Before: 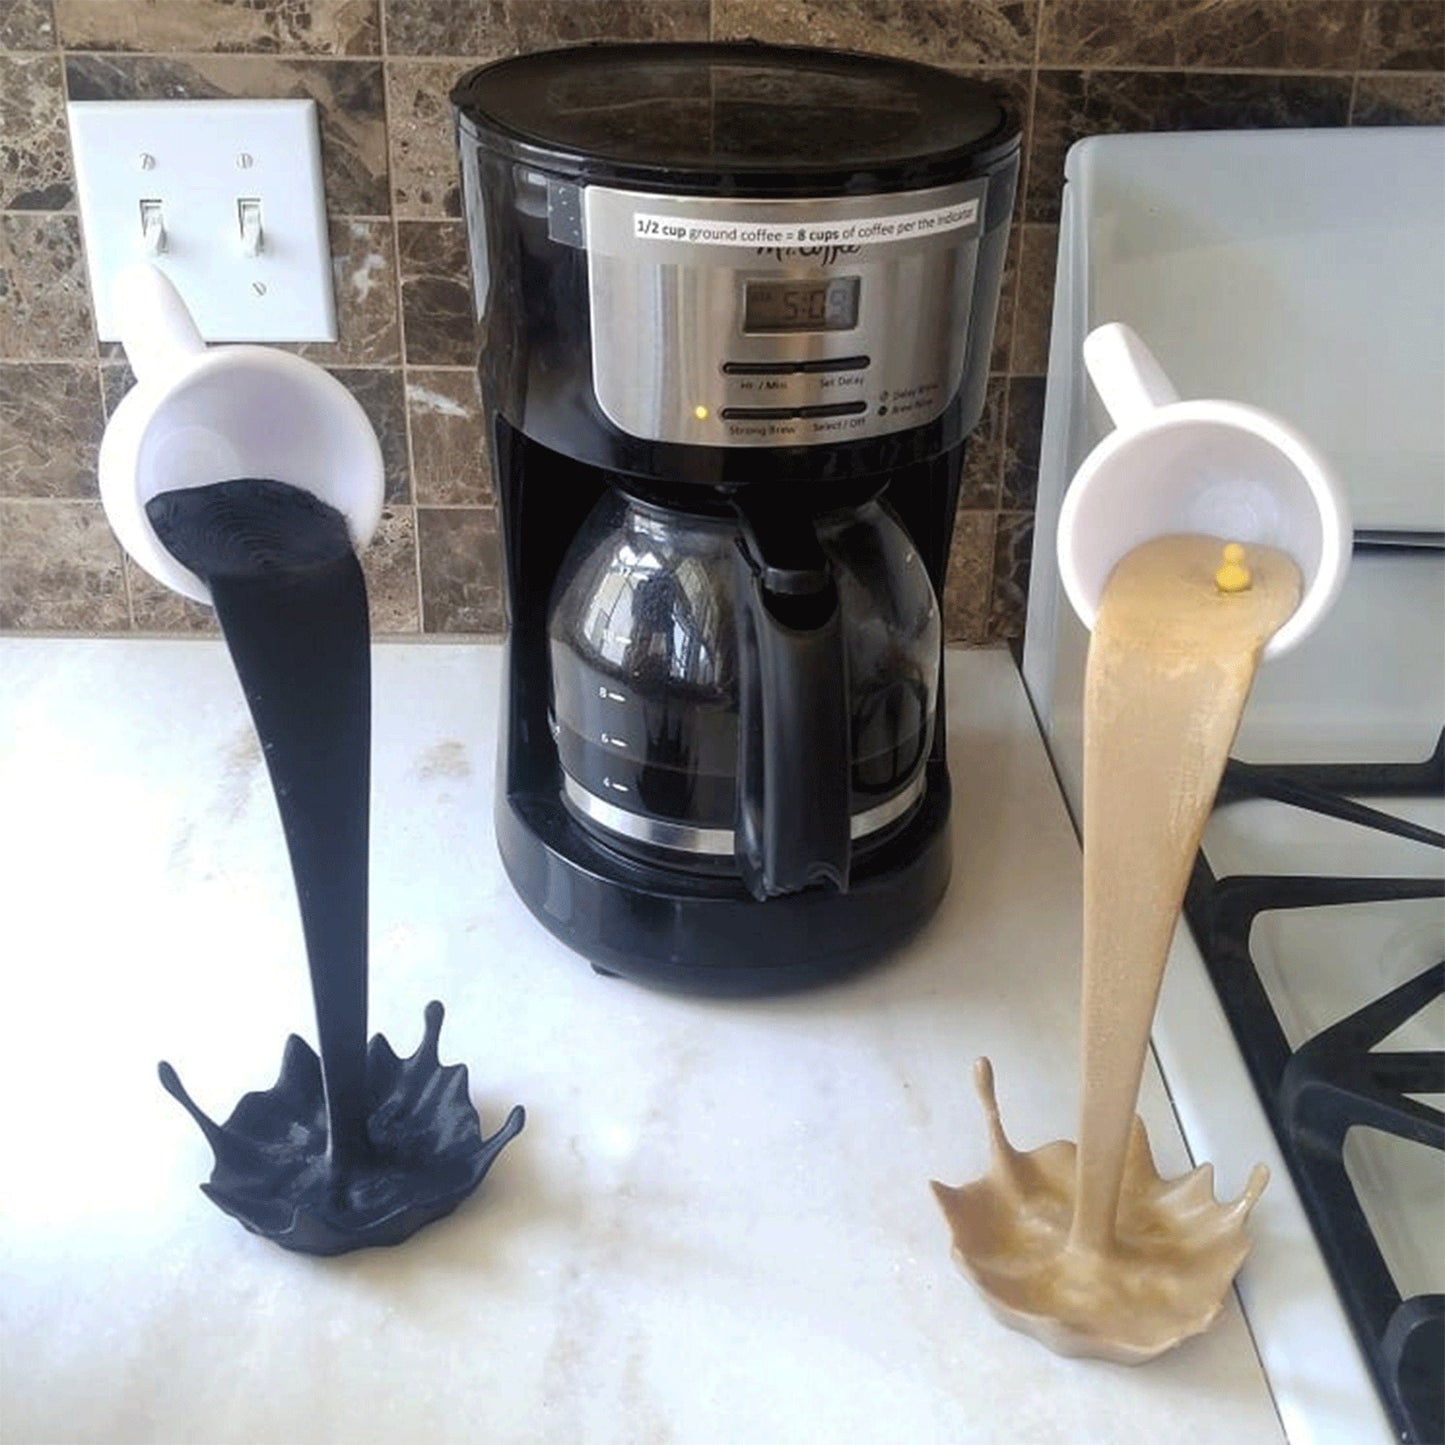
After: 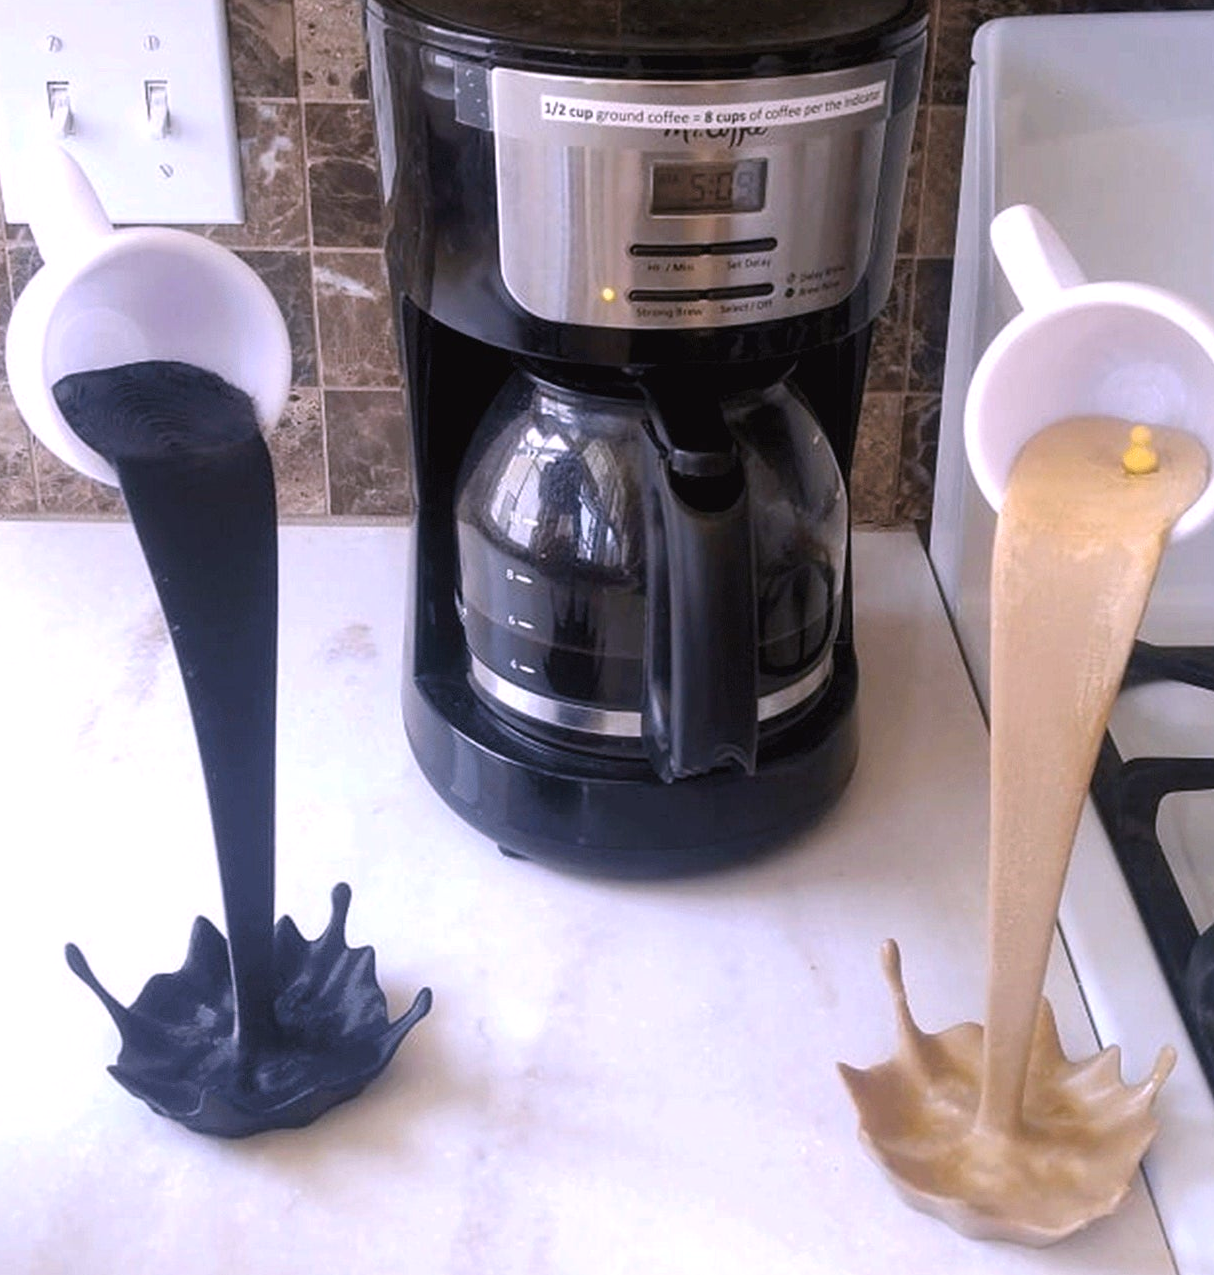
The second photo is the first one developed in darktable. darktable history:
crop: left 6.446%, top 8.188%, right 9.538%, bottom 3.548%
white balance: red 1.066, blue 1.119
